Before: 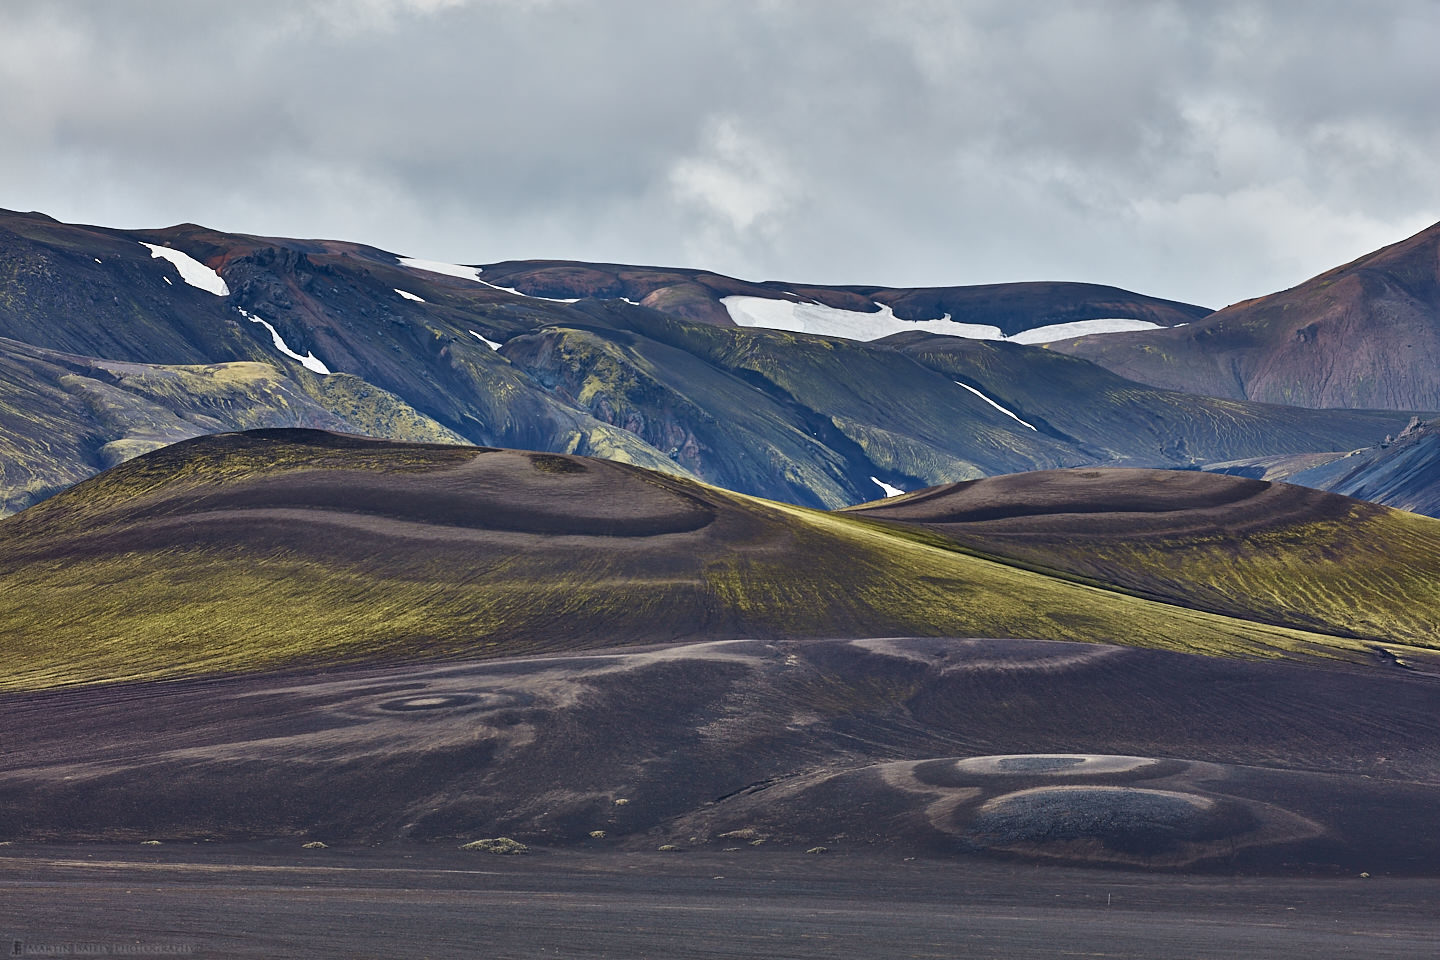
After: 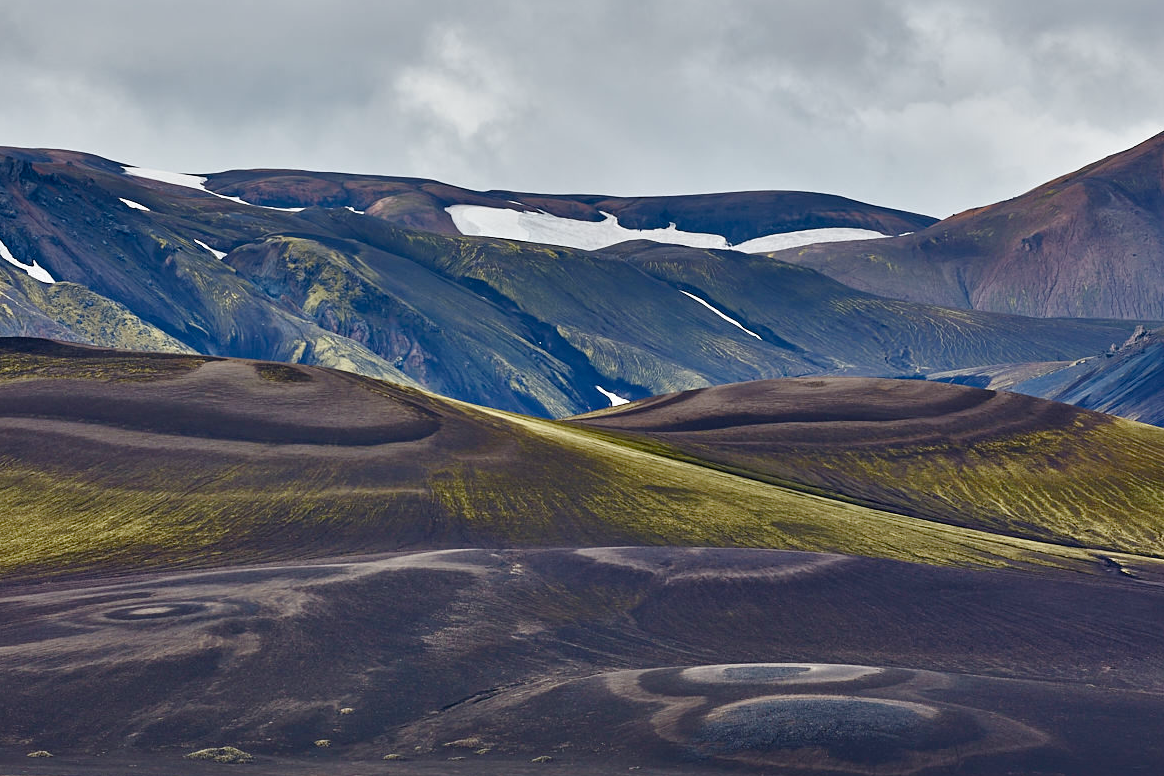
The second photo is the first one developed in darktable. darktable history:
crop: left 19.159%, top 9.58%, bottom 9.58%
color balance rgb: perceptual saturation grading › global saturation 20%, perceptual saturation grading › highlights -50%, perceptual saturation grading › shadows 30%
